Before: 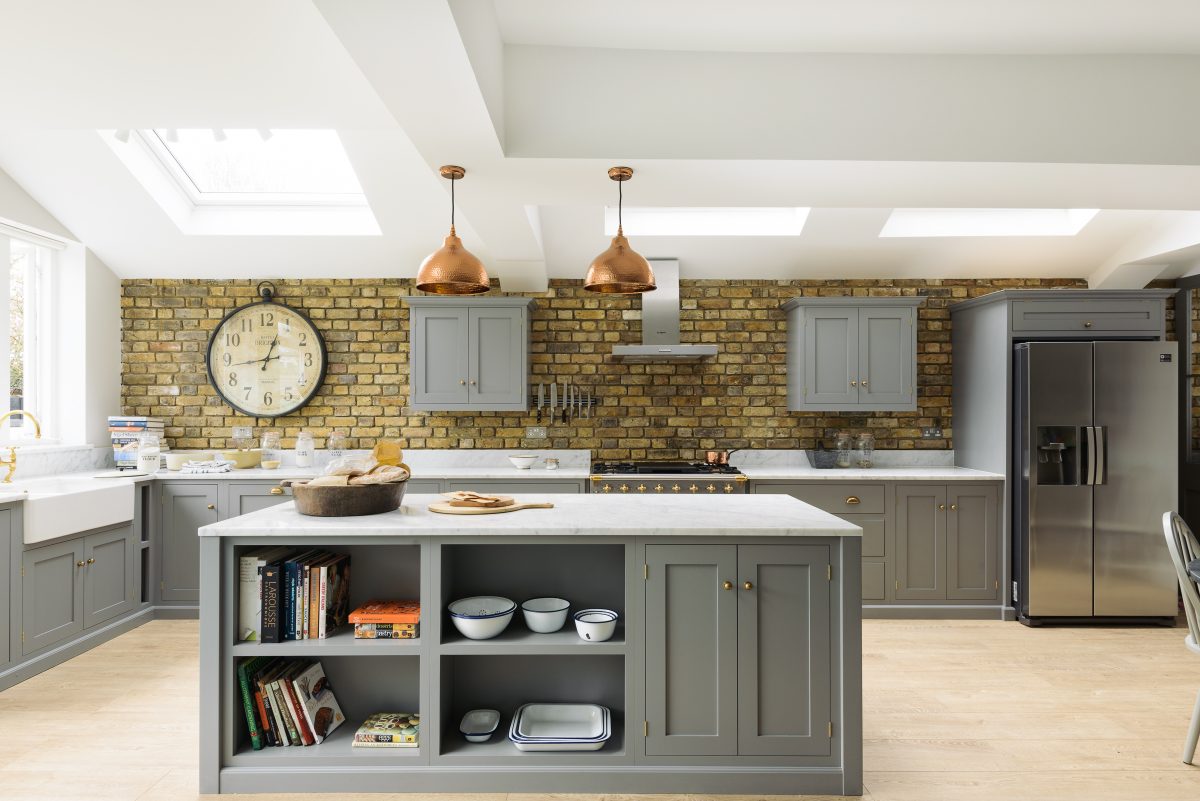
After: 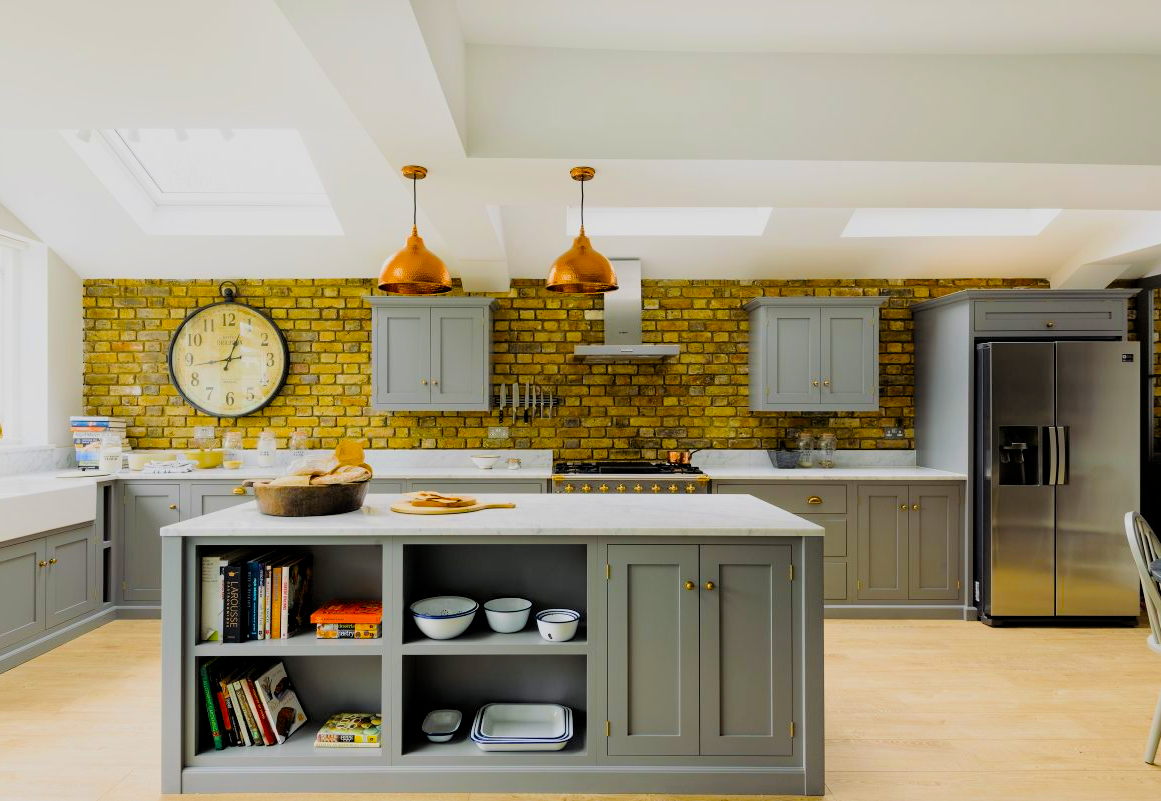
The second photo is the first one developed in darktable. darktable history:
color balance rgb: linear chroma grading › global chroma 15%, perceptual saturation grading › global saturation 30%
crop and rotate: left 3.238%
filmic rgb: black relative exposure -7.6 EV, white relative exposure 4.64 EV, threshold 3 EV, target black luminance 0%, hardness 3.55, latitude 50.51%, contrast 1.033, highlights saturation mix 10%, shadows ↔ highlights balance -0.198%, color science v4 (2020), enable highlight reconstruction true
